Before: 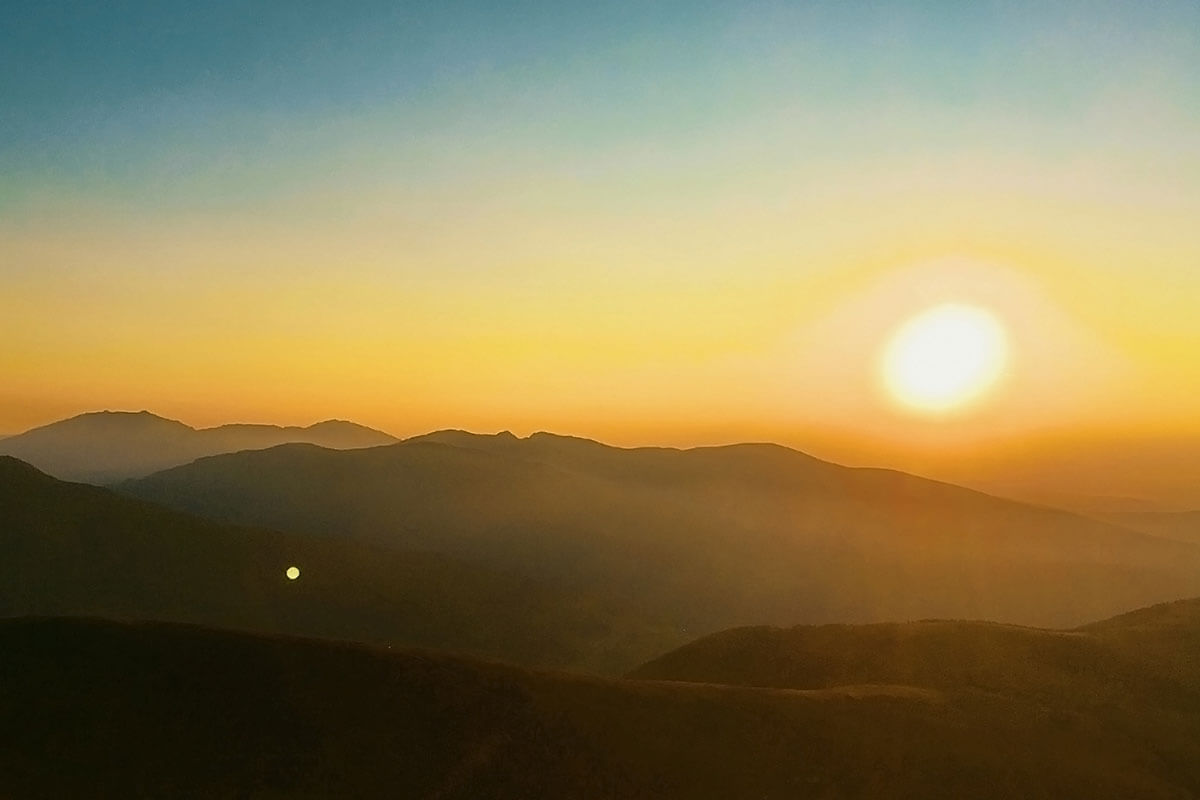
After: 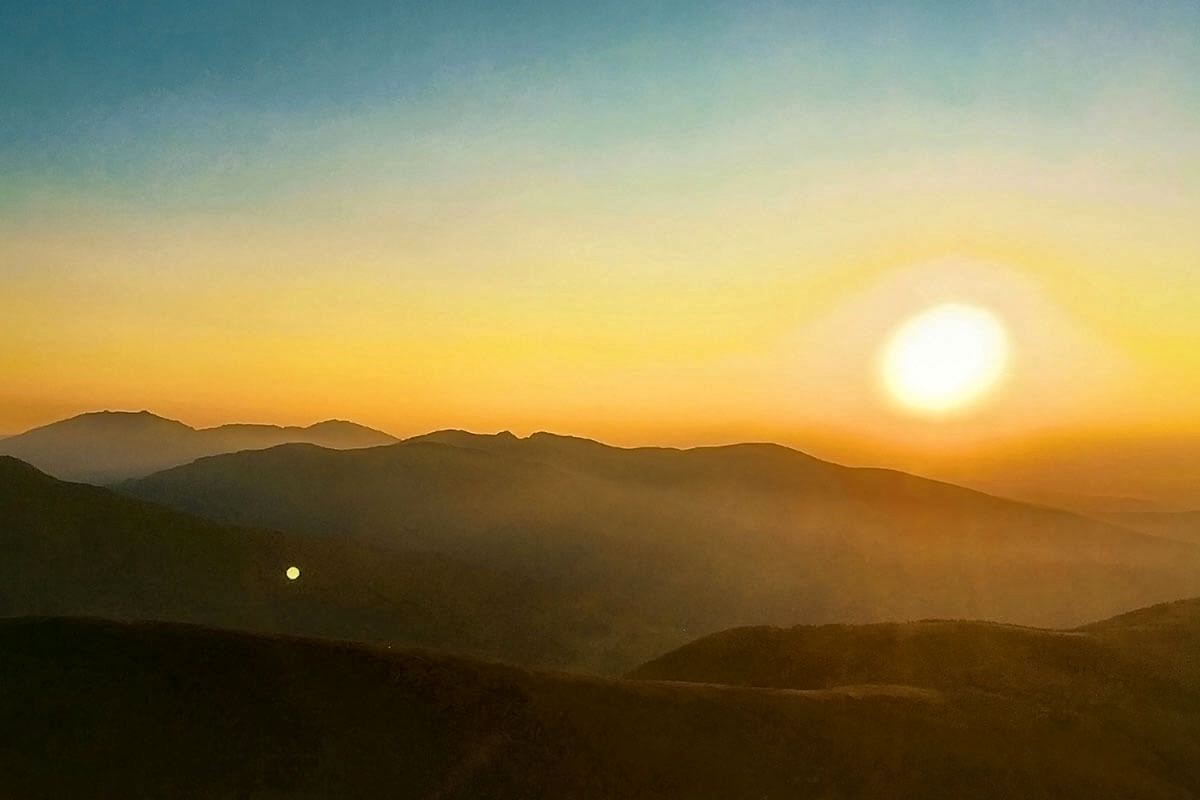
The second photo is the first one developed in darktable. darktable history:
local contrast: mode bilateral grid, contrast 26, coarseness 59, detail 151%, midtone range 0.2
contrast brightness saturation: contrast 0.038, saturation 0.07
